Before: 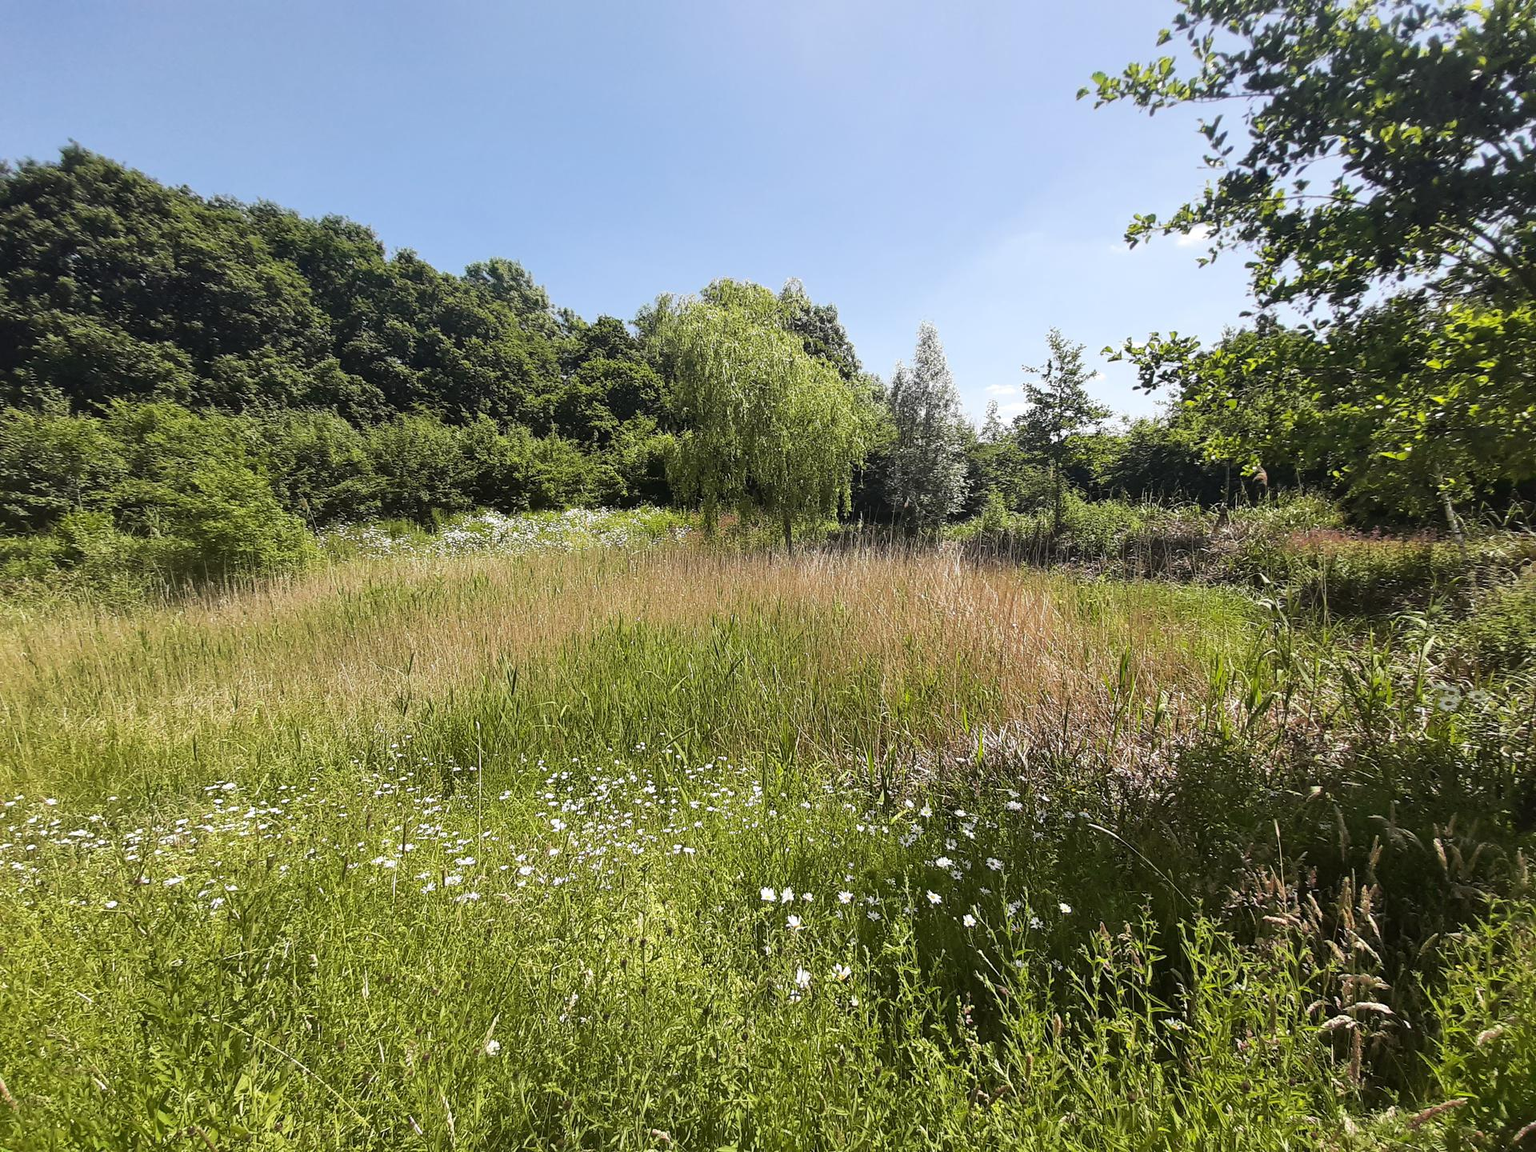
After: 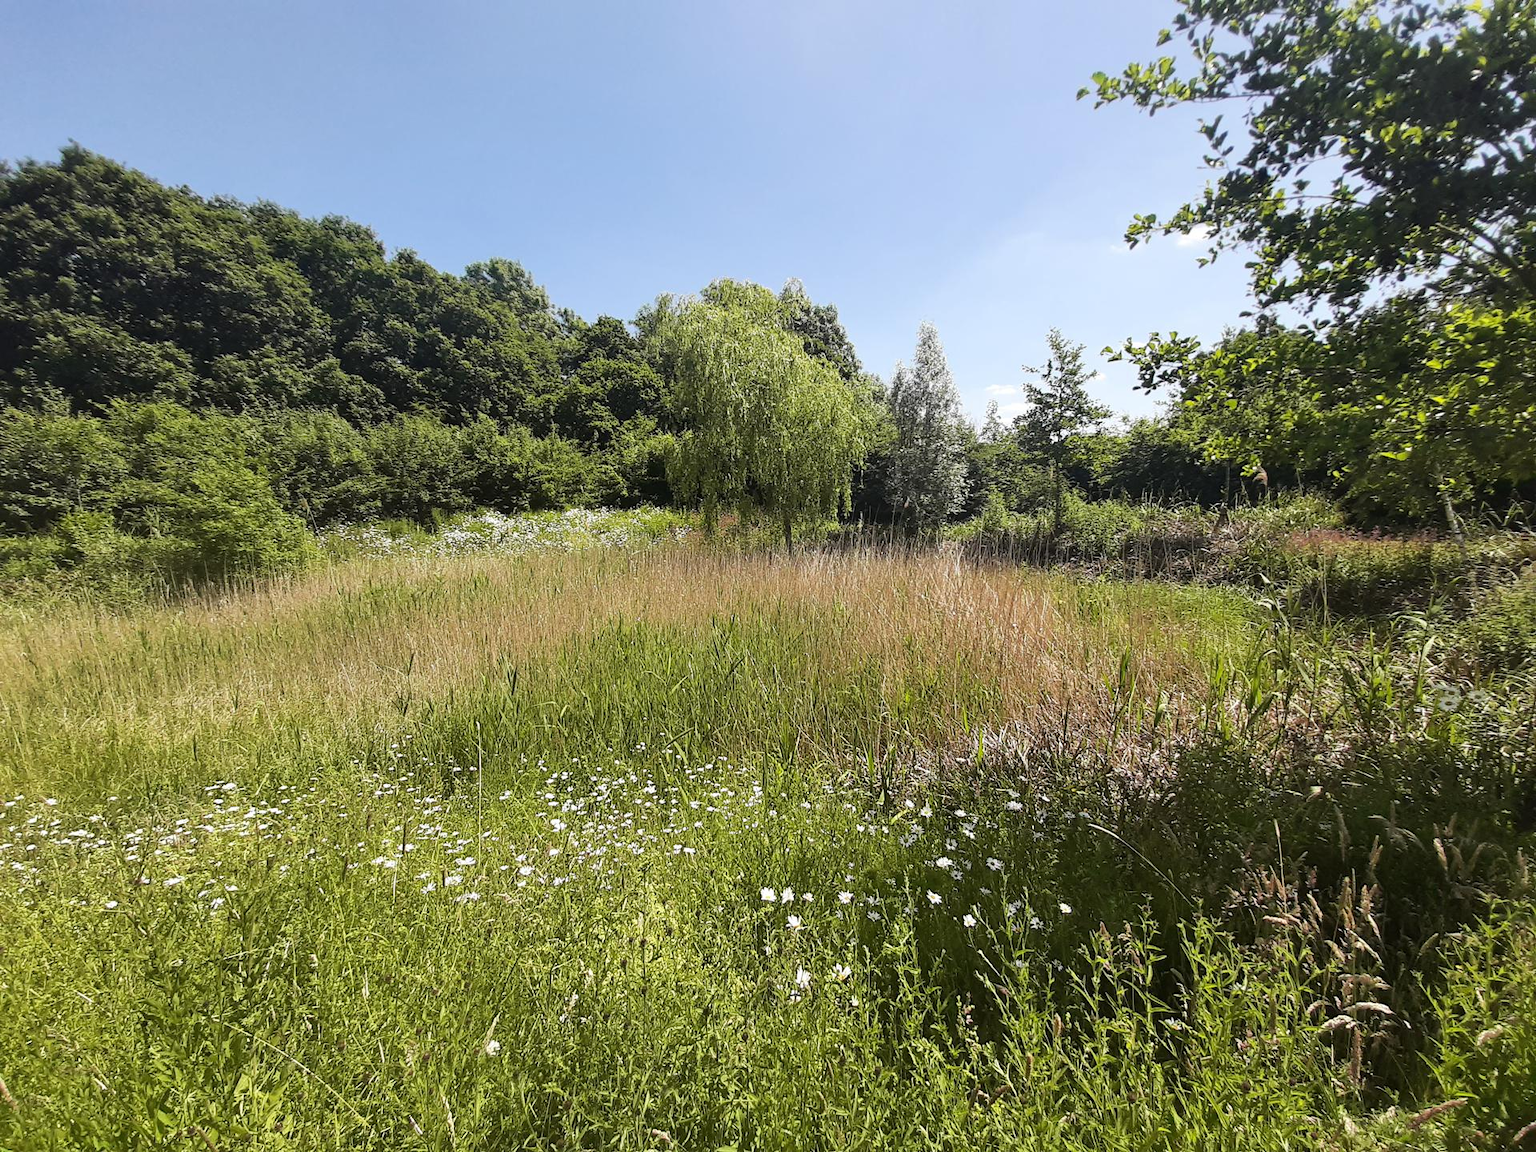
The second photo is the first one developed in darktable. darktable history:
shadows and highlights: radius 330.99, shadows 53.72, highlights -99.04, compress 94.34%, shadows color adjustment 97.68%, soften with gaussian
